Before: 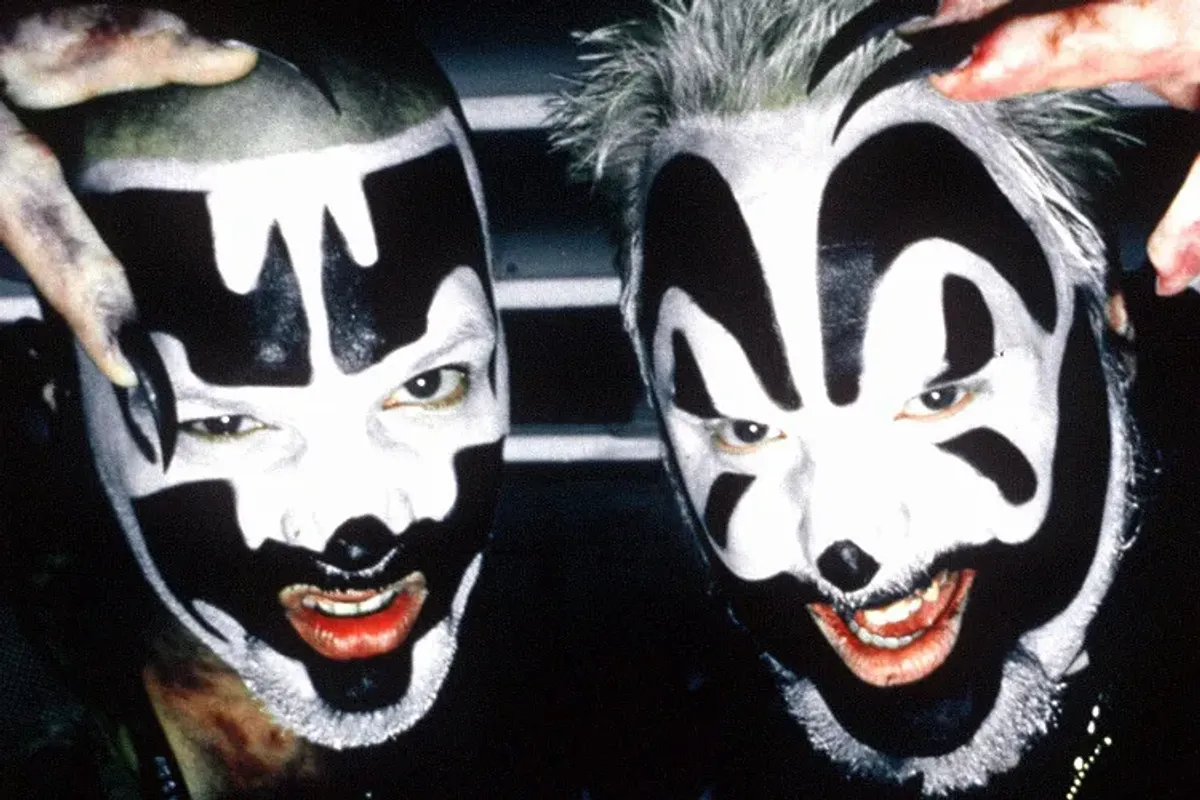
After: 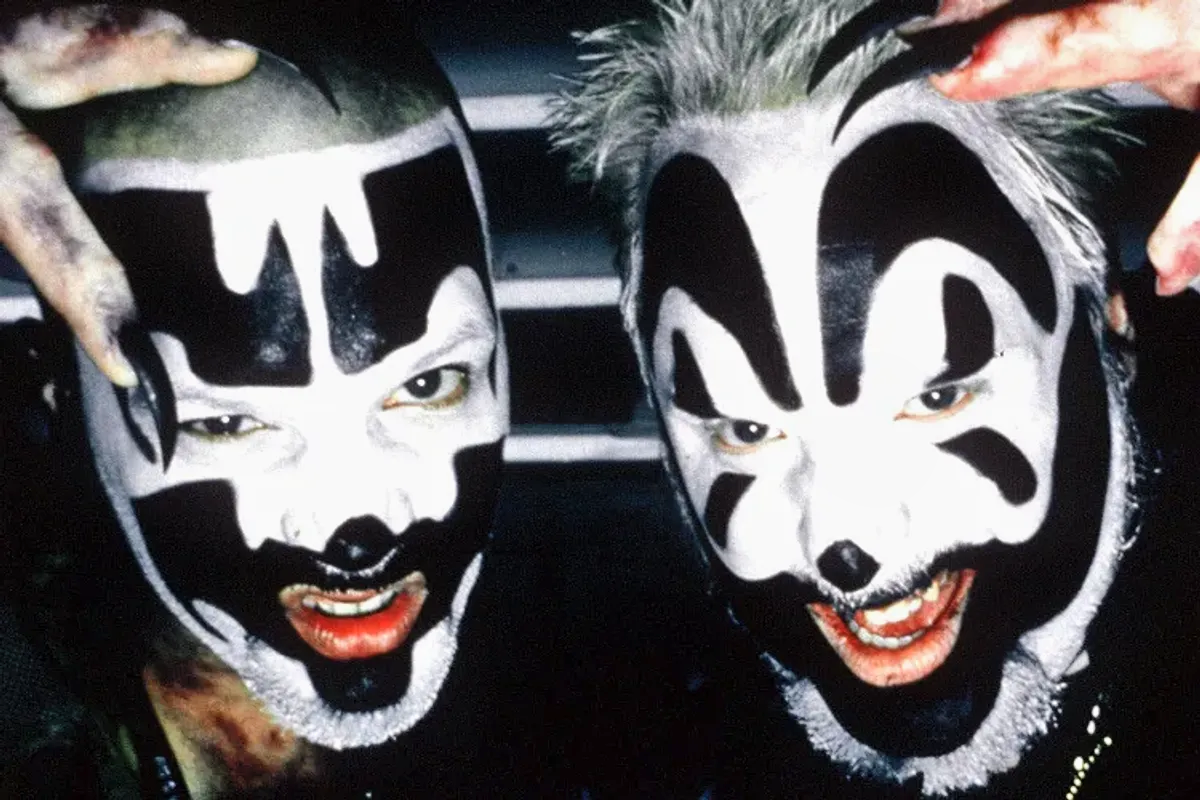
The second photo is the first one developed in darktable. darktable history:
shadows and highlights: shadows 43.8, white point adjustment -1.46, soften with gaussian
